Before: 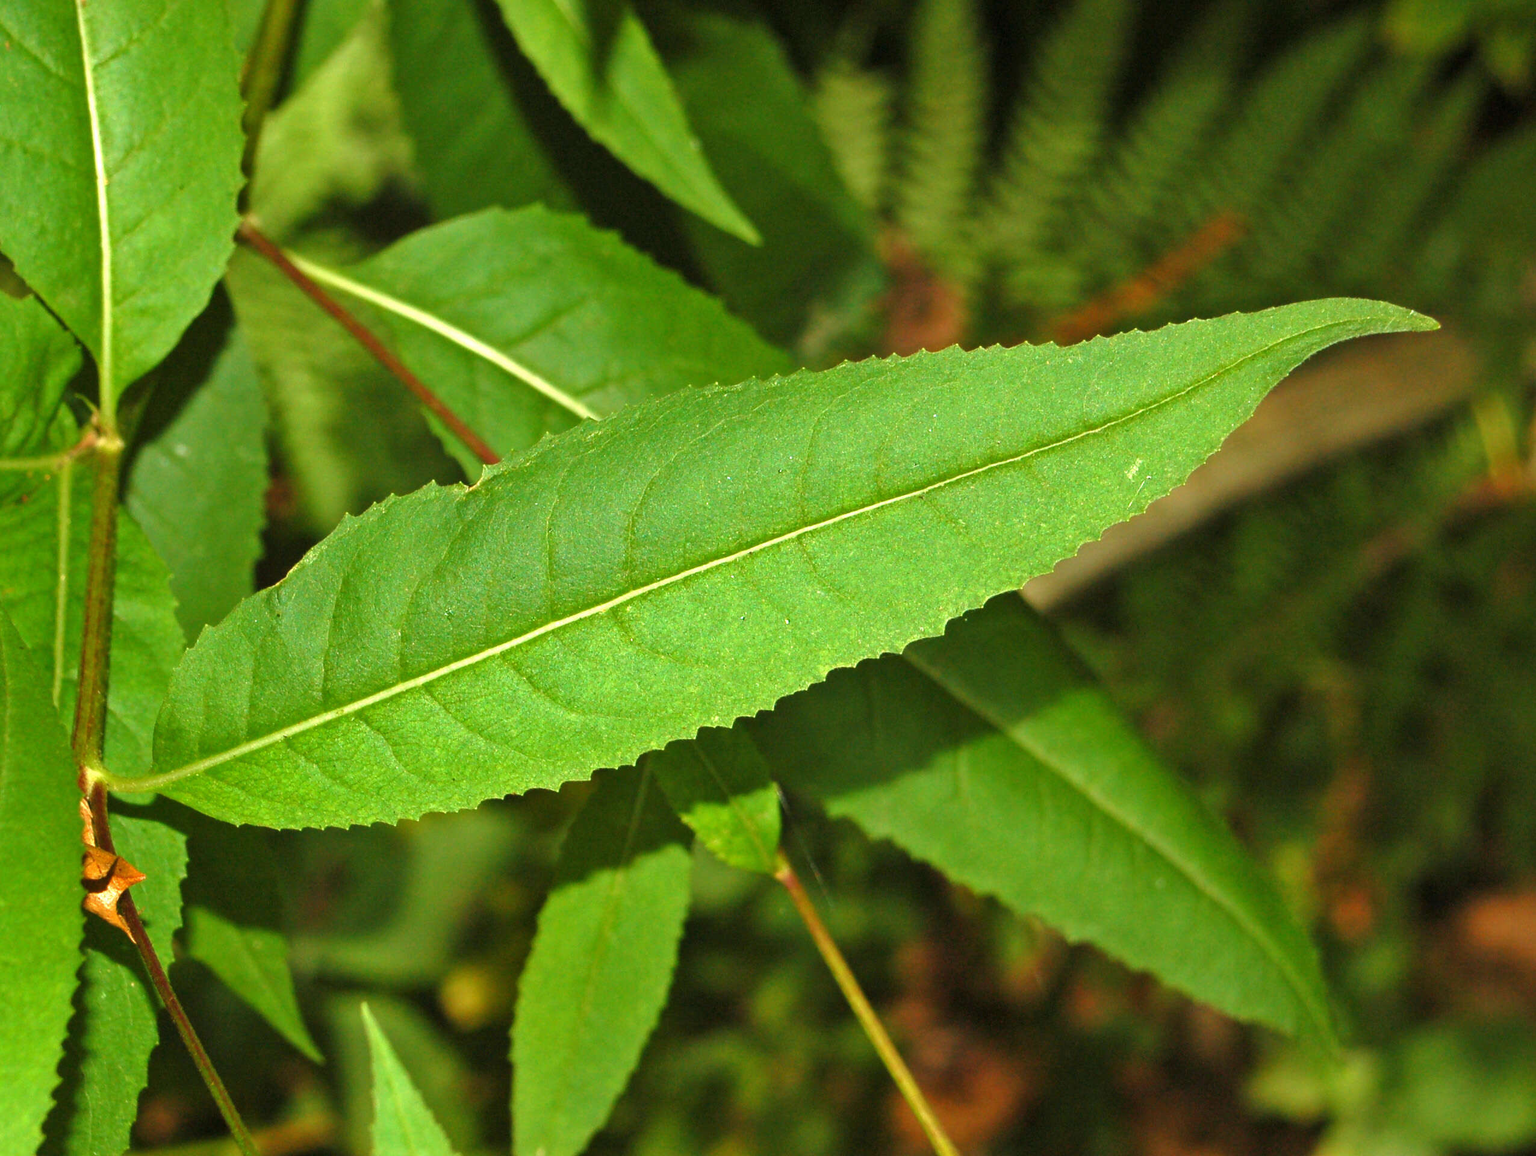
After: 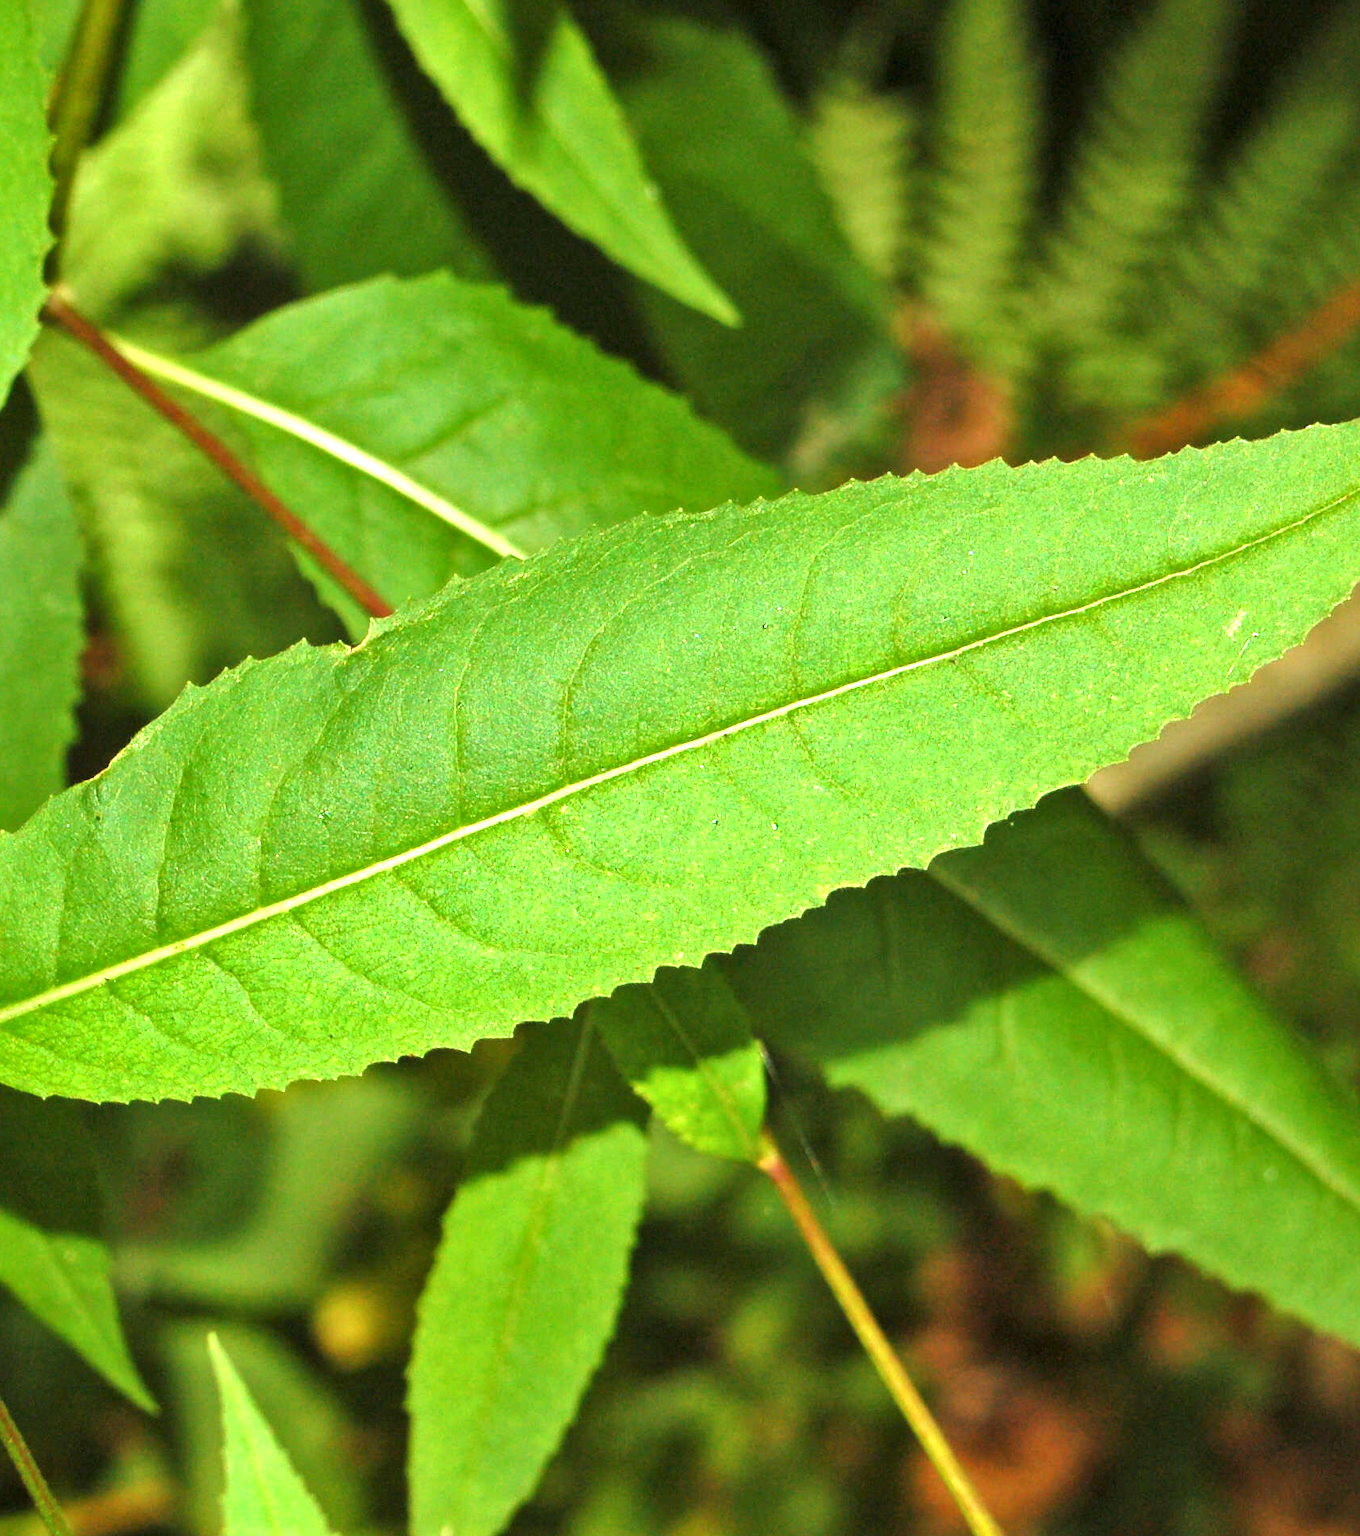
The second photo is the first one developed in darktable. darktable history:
crop and rotate: left 13.346%, right 19.993%
exposure: exposure 0.664 EV, compensate highlight preservation false
local contrast: mode bilateral grid, contrast 20, coarseness 50, detail 119%, midtone range 0.2
